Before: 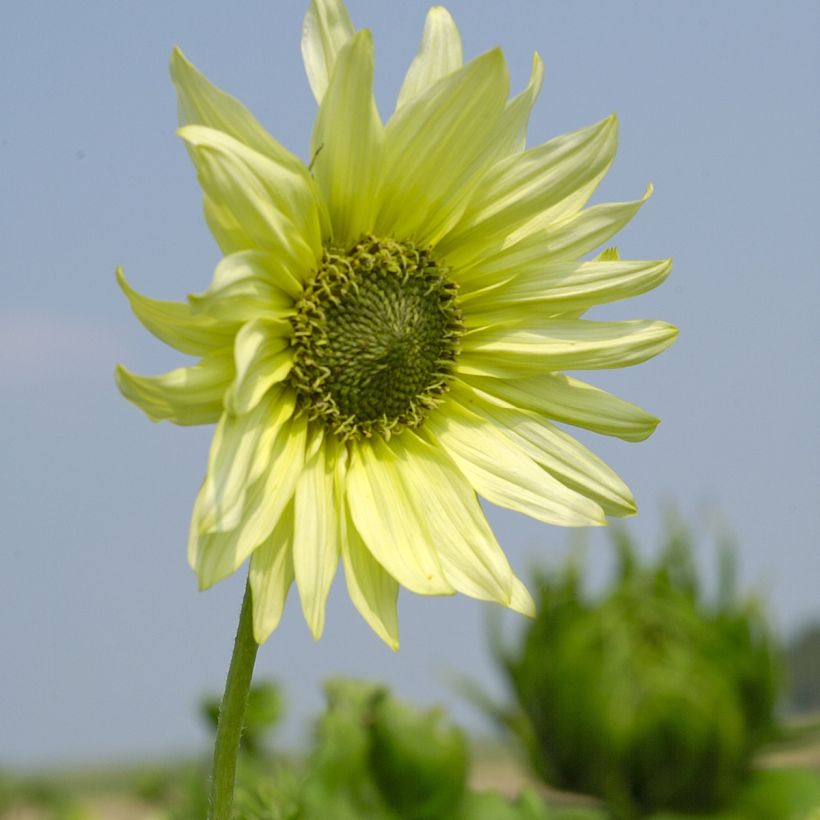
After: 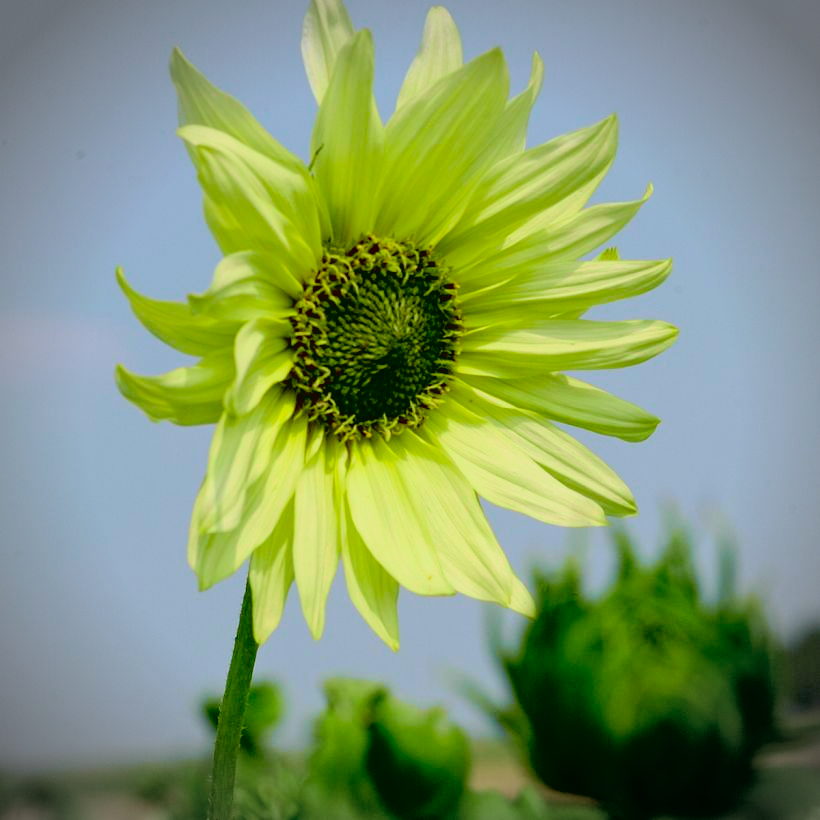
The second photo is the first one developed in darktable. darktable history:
tone curve: curves: ch0 [(0, 0.022) (0.114, 0.088) (0.282, 0.316) (0.446, 0.511) (0.613, 0.693) (0.786, 0.843) (0.999, 0.949)]; ch1 [(0, 0) (0.395, 0.343) (0.463, 0.427) (0.486, 0.474) (0.503, 0.5) (0.535, 0.522) (0.555, 0.546) (0.594, 0.614) (0.755, 0.793) (1, 1)]; ch2 [(0, 0) (0.369, 0.388) (0.449, 0.431) (0.501, 0.5) (0.528, 0.517) (0.561, 0.598) (0.697, 0.721) (1, 1)], color space Lab, independent channels, preserve colors none
exposure: black level correction 0.046, exposure -0.229 EV, compensate highlight preservation false
vignetting: brightness -0.611, saturation -0.679, unbound false
